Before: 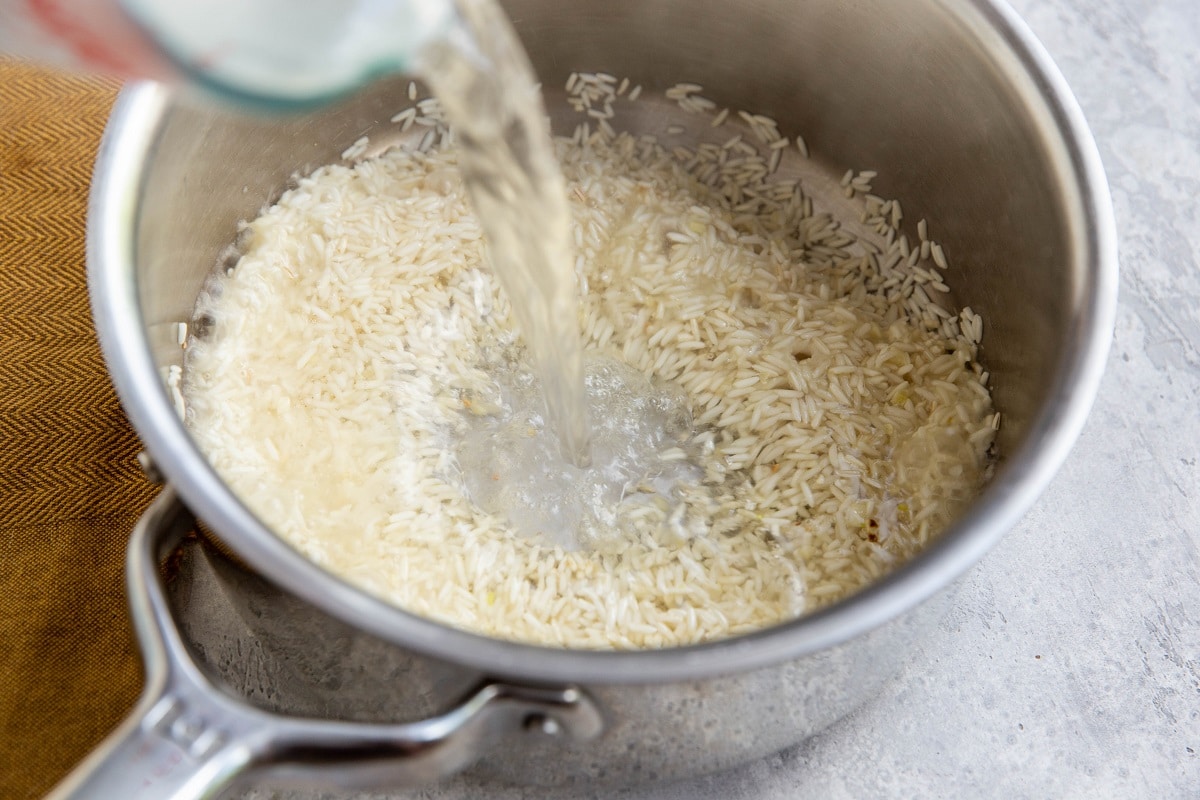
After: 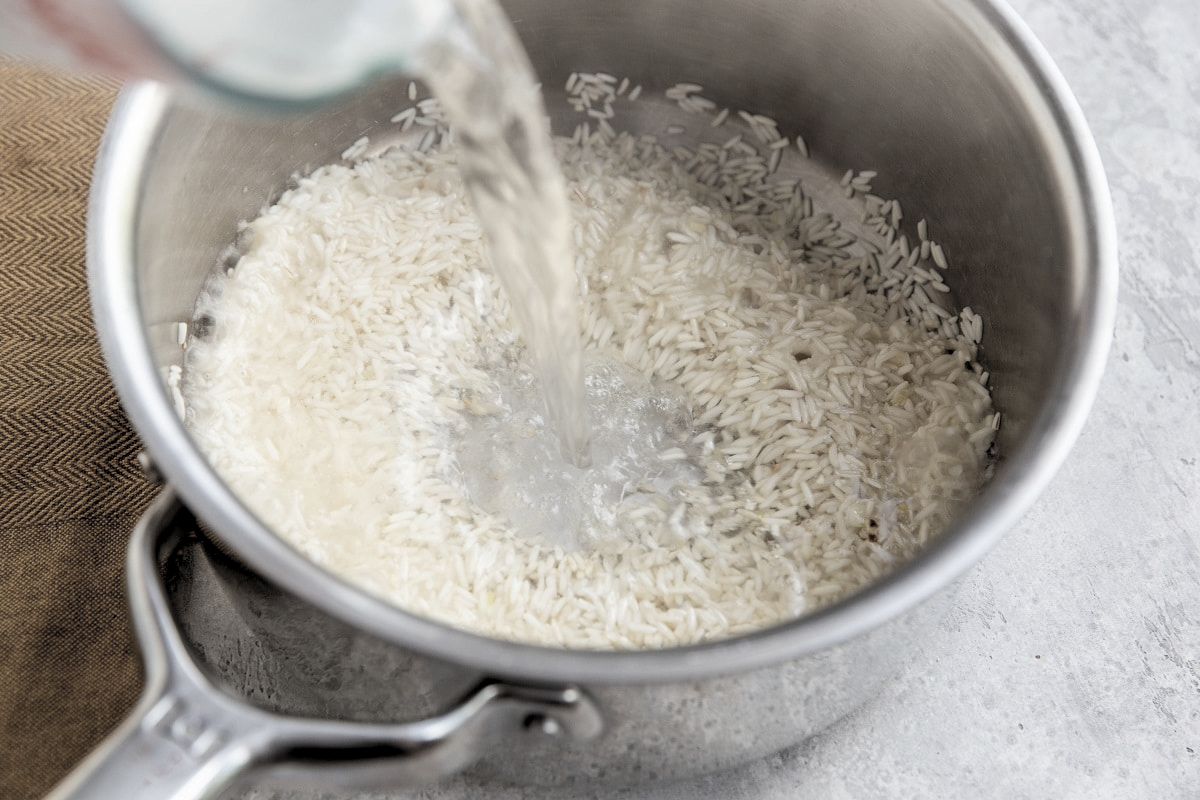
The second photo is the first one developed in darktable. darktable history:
levels: levels [0.116, 0.574, 1]
contrast brightness saturation: brightness 0.184, saturation -0.5
